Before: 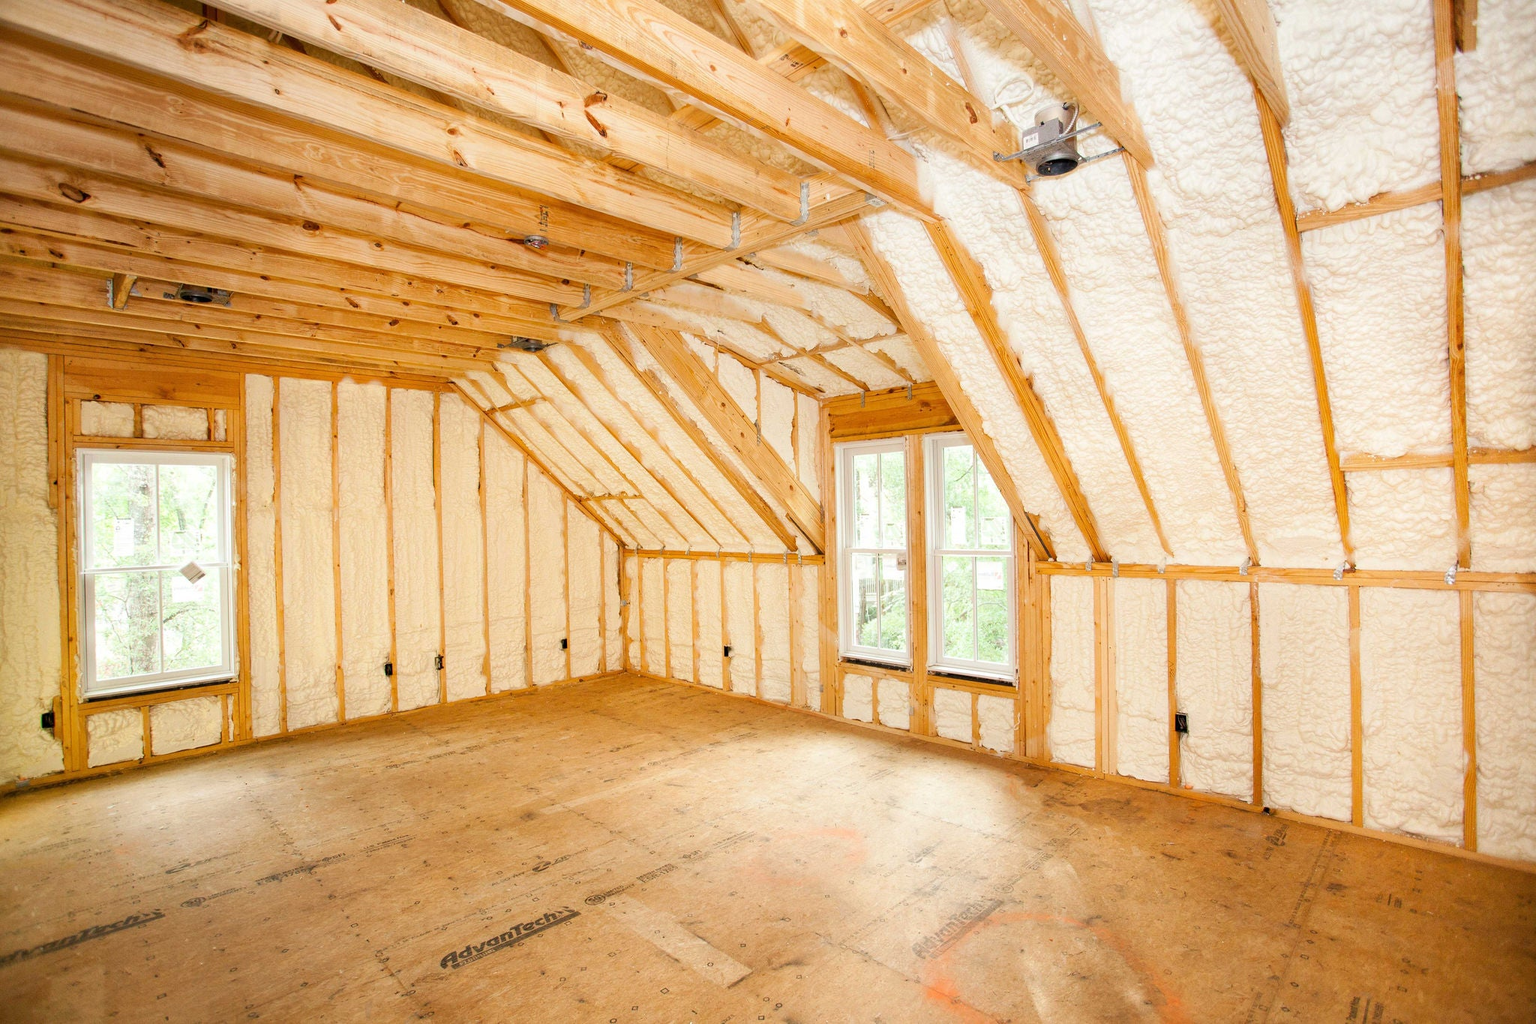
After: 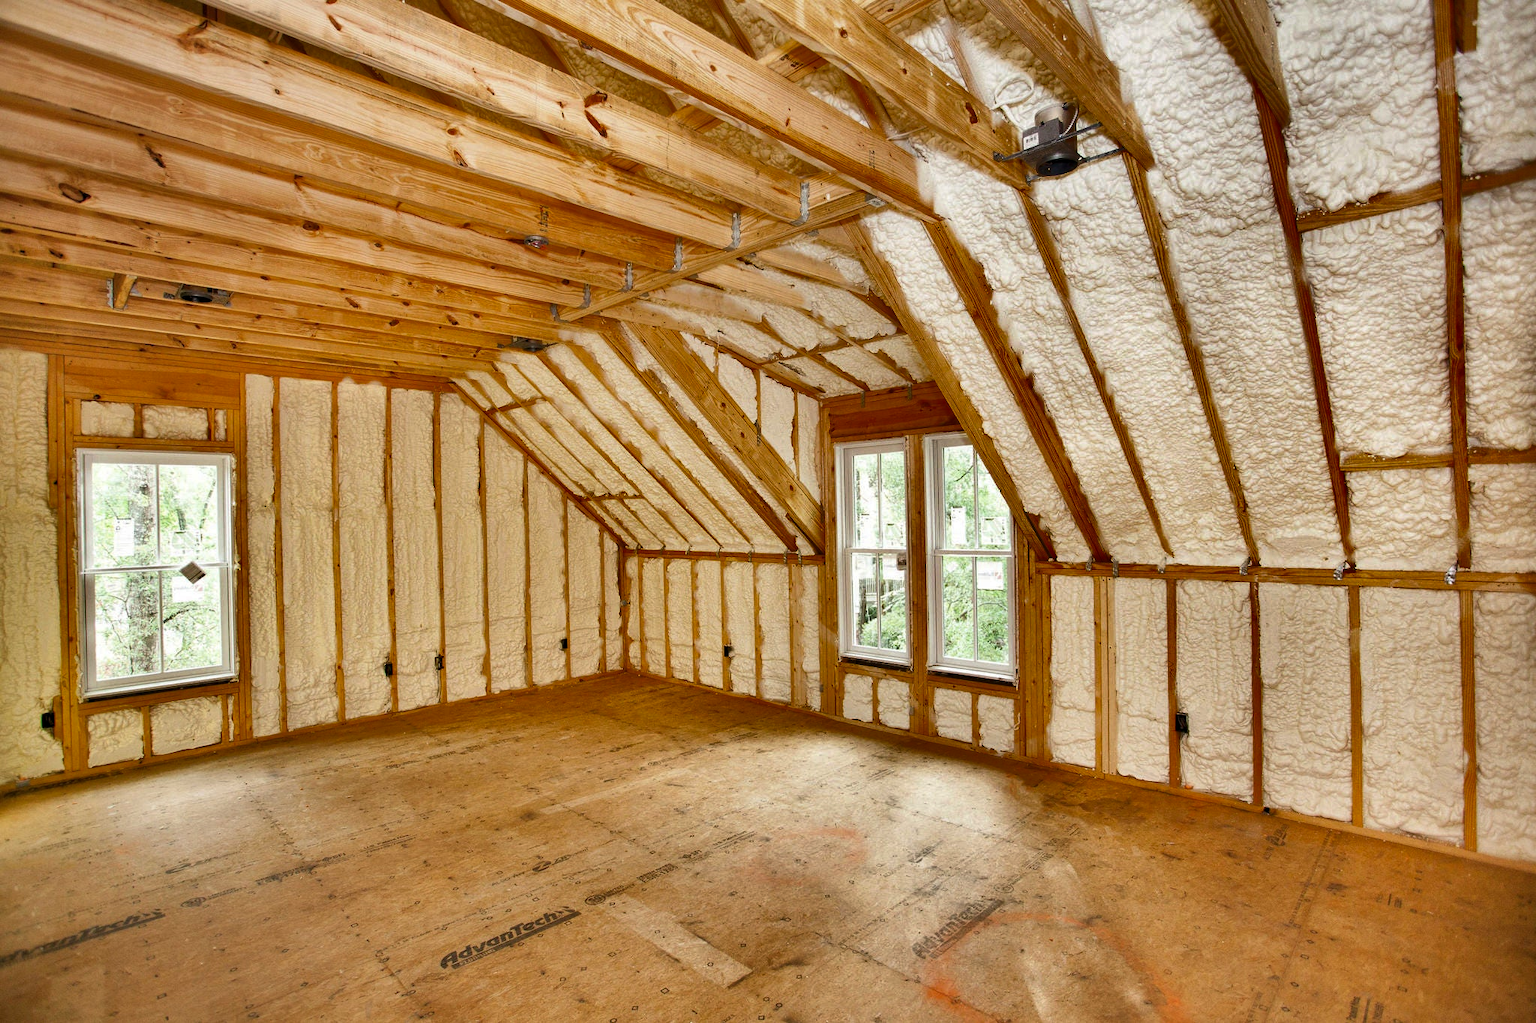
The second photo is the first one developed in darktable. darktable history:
levels: mode automatic, black 0.023%, white 99.97%, levels [0.062, 0.494, 0.925]
shadows and highlights: shadows 24.5, highlights -78.15, soften with gaussian
